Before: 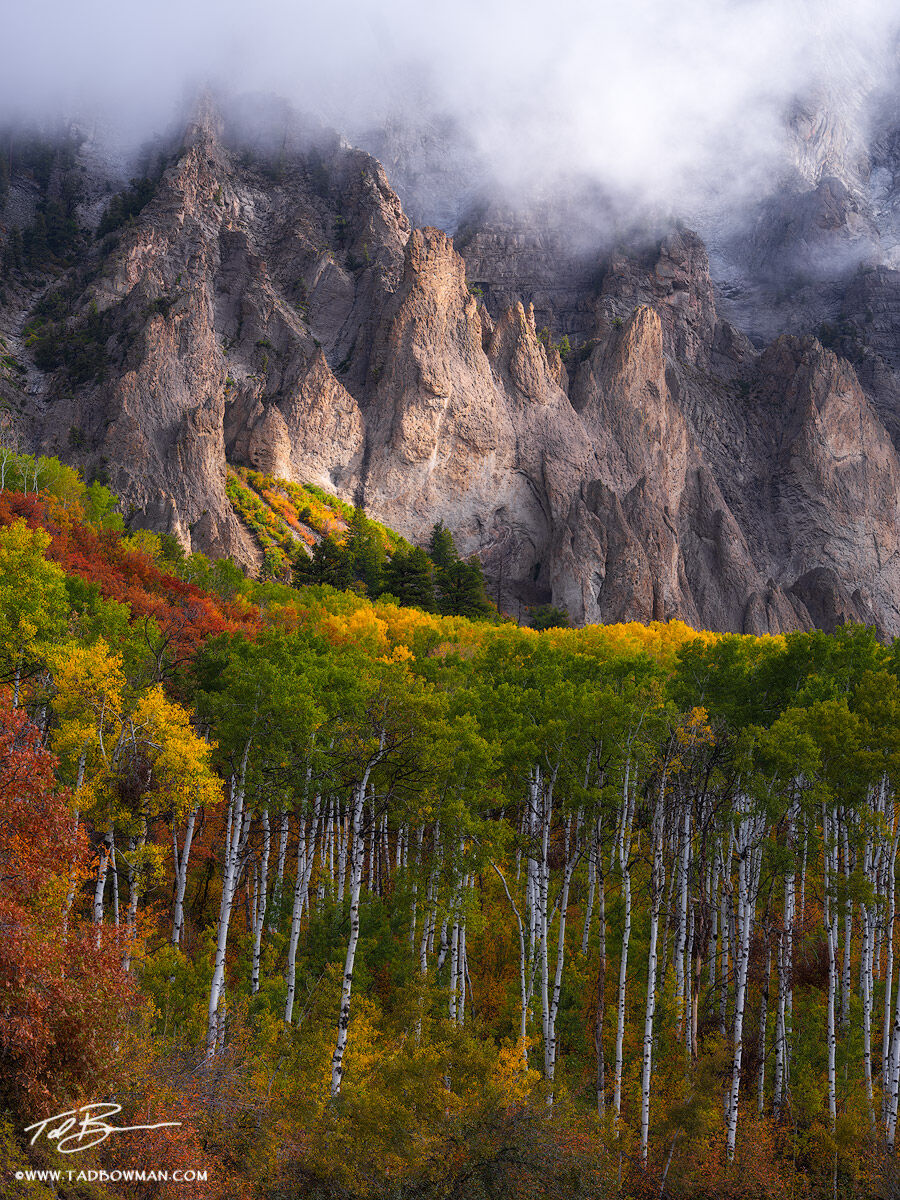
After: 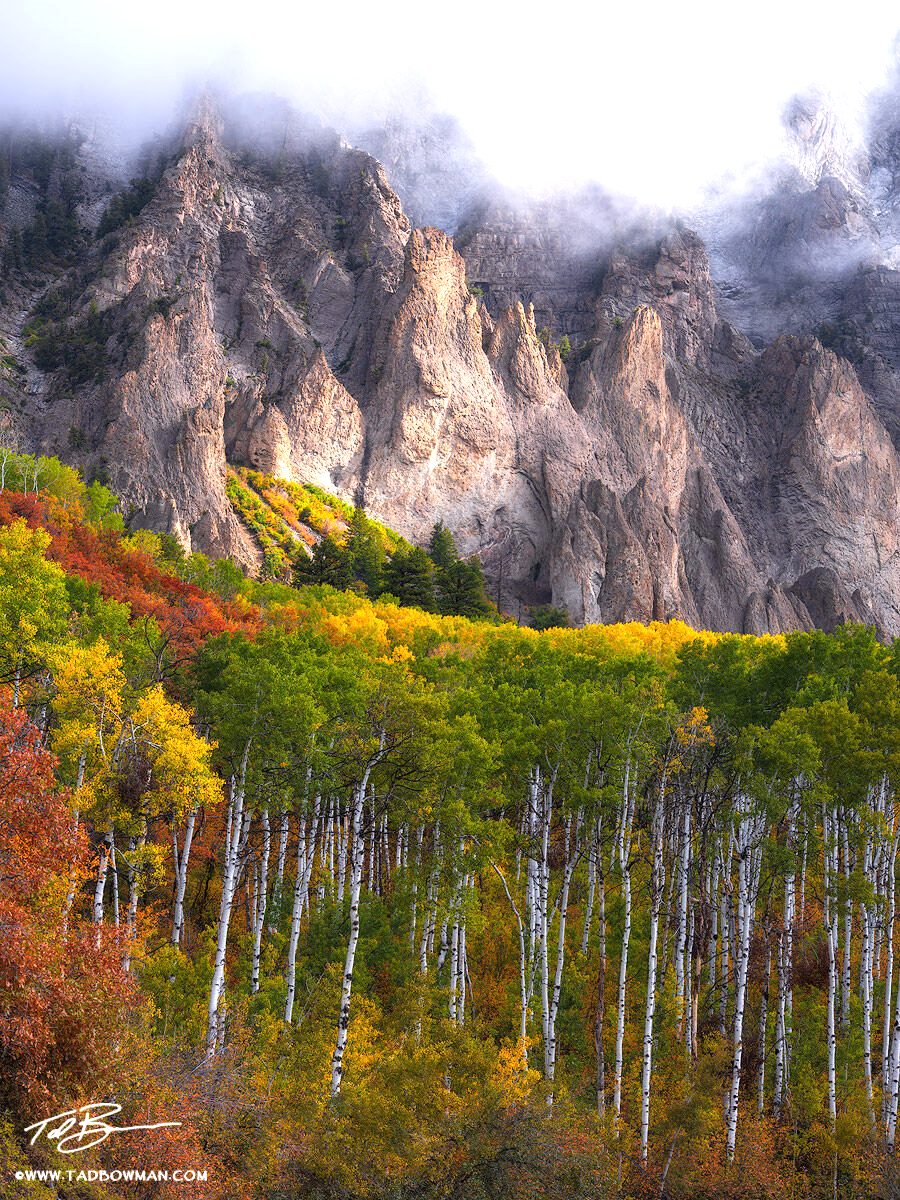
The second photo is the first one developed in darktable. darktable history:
exposure: exposure 0.83 EV, compensate exposure bias true, compensate highlight preservation false
